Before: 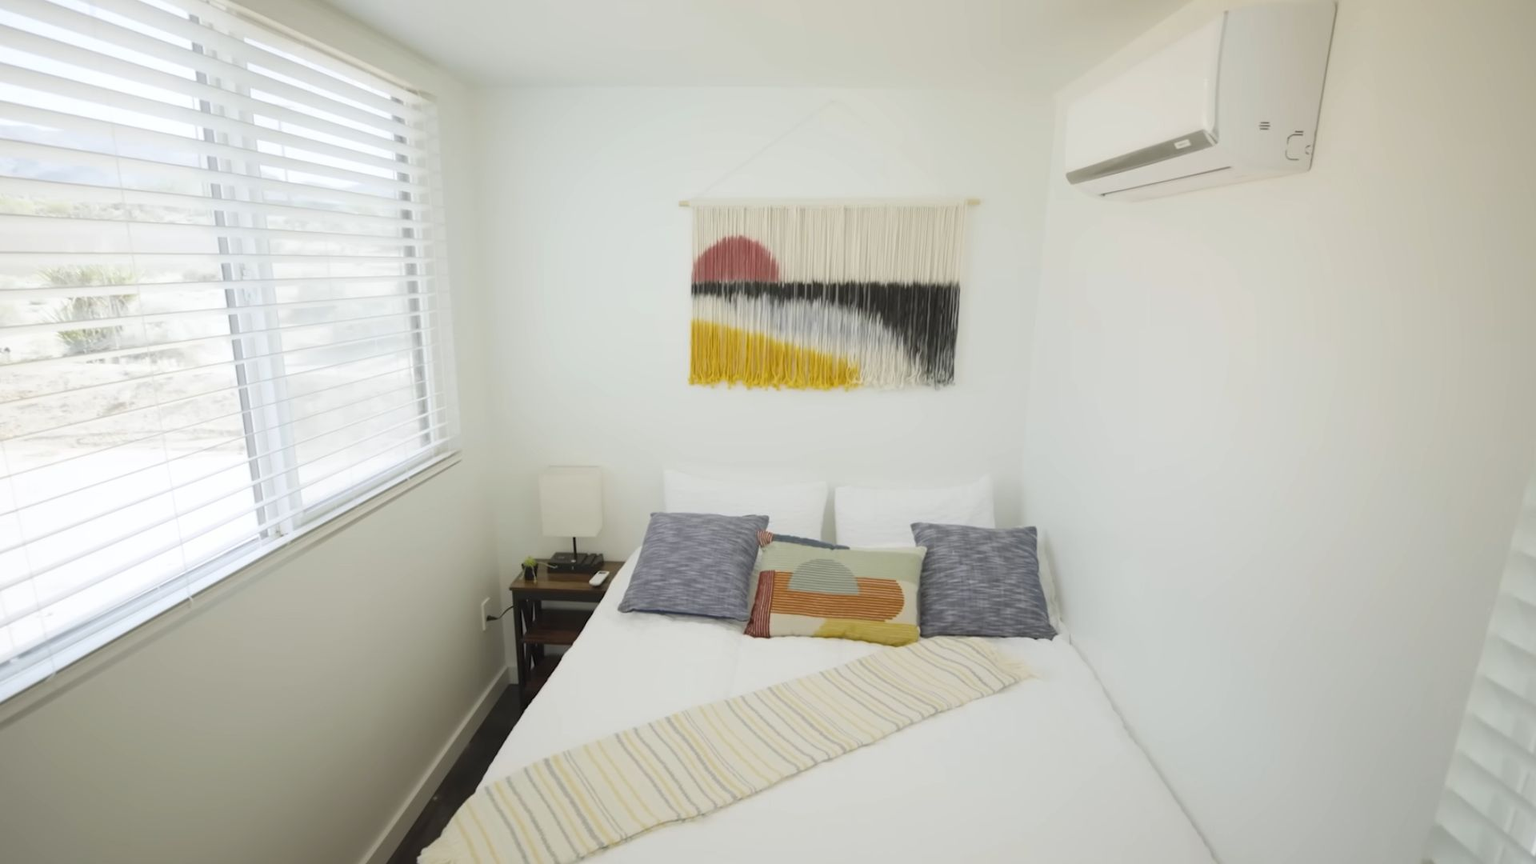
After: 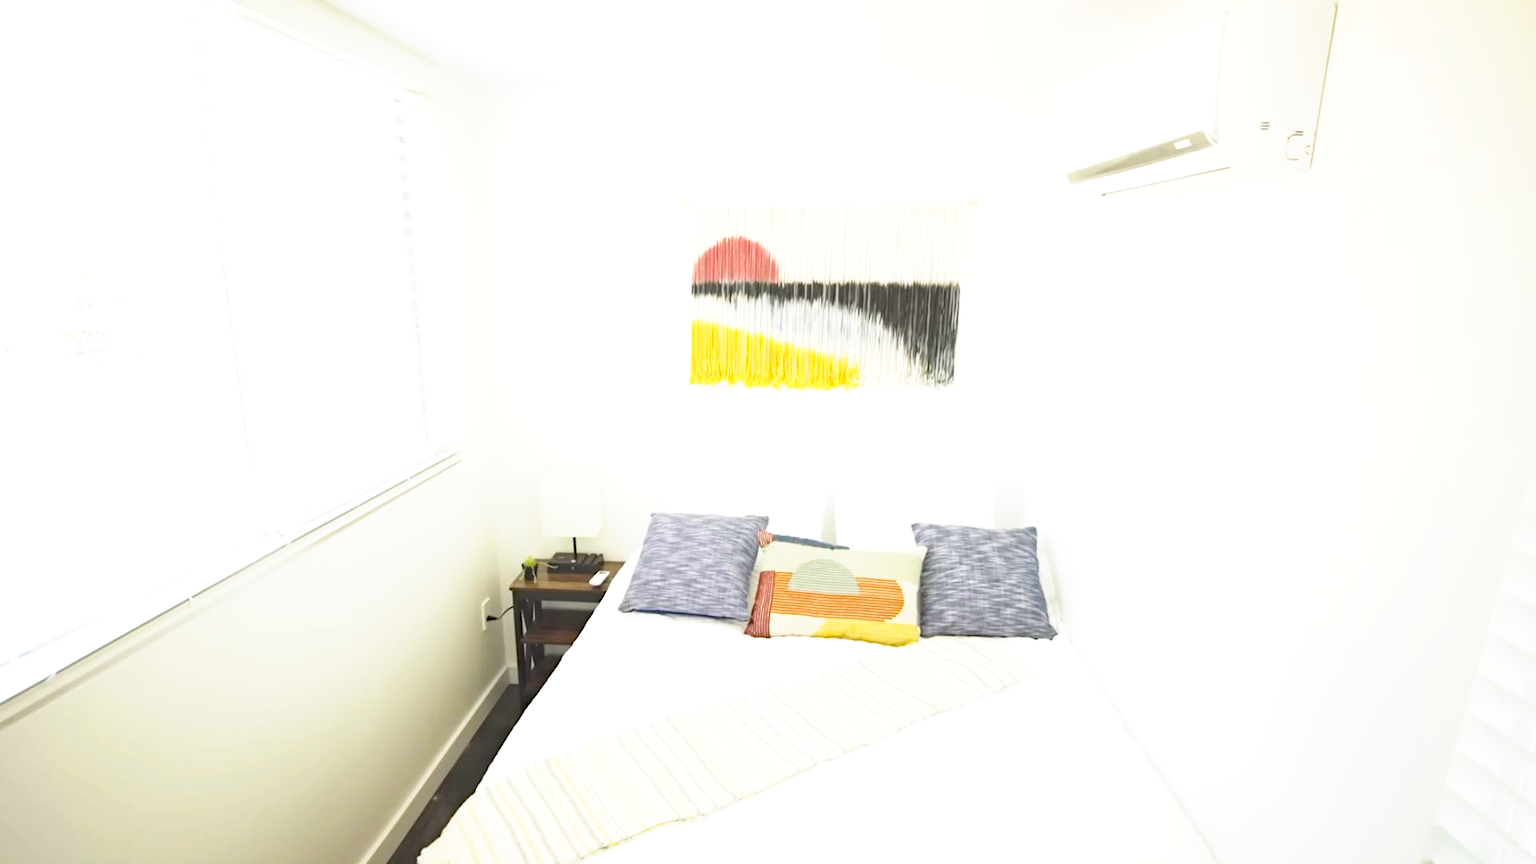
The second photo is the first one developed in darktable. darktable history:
haze removal: strength 0.304, distance 0.254, adaptive false
base curve: curves: ch0 [(0, 0) (0.557, 0.834) (1, 1)], exposure shift 0.01, preserve colors none
exposure: black level correction -0.005, exposure 1.001 EV, compensate highlight preservation false
